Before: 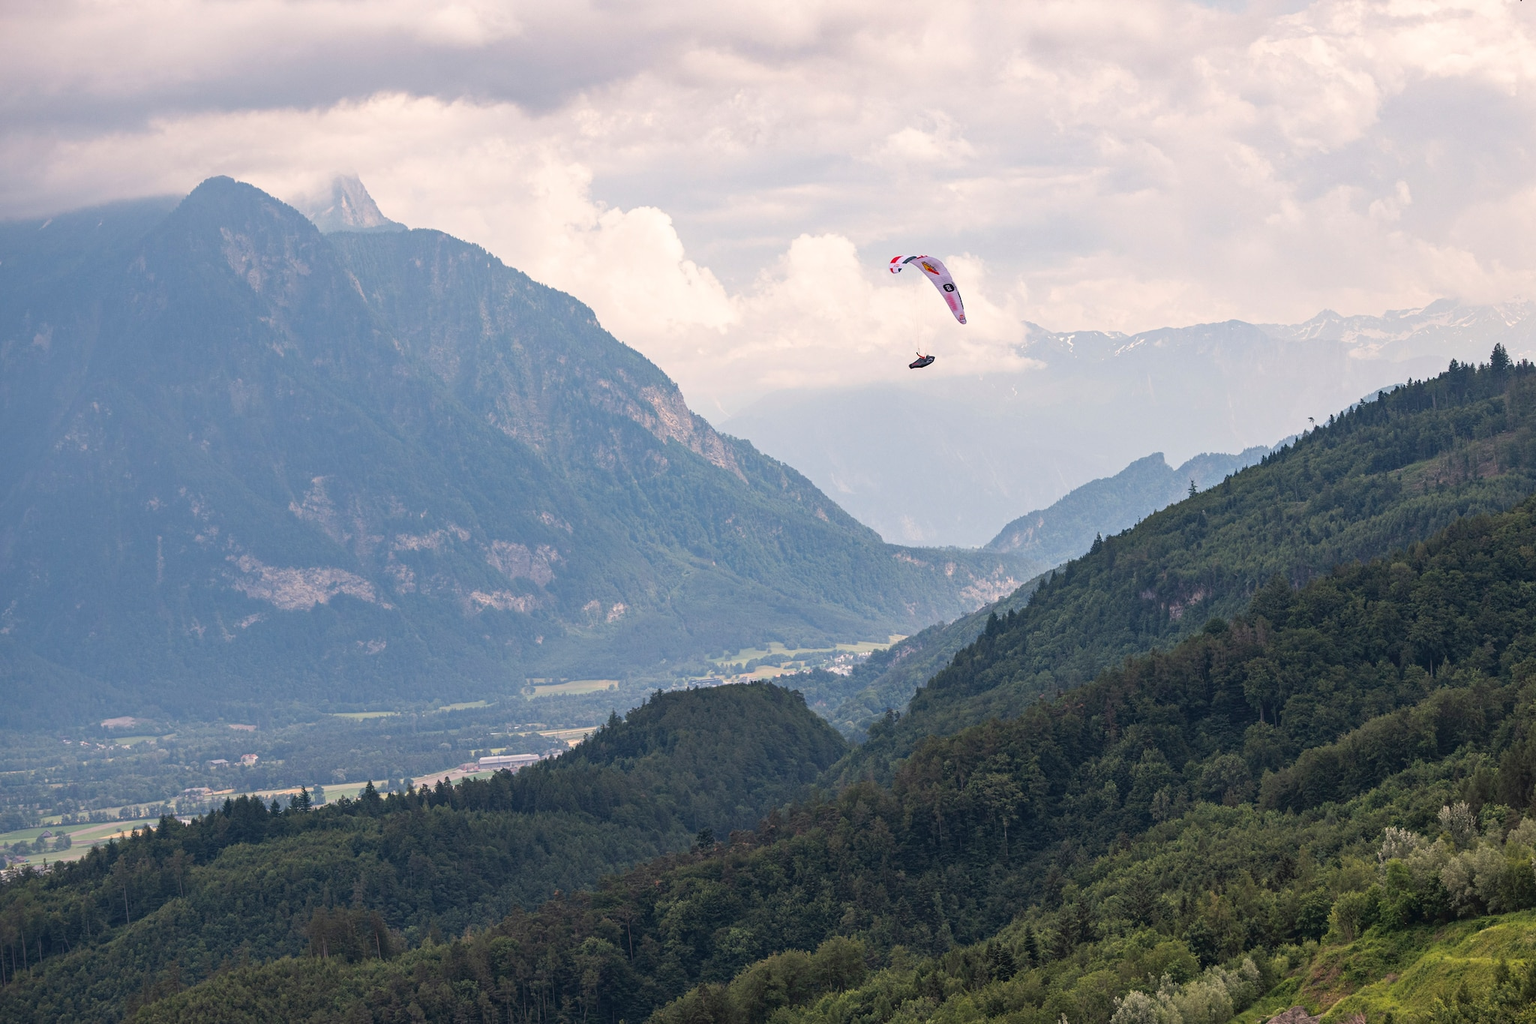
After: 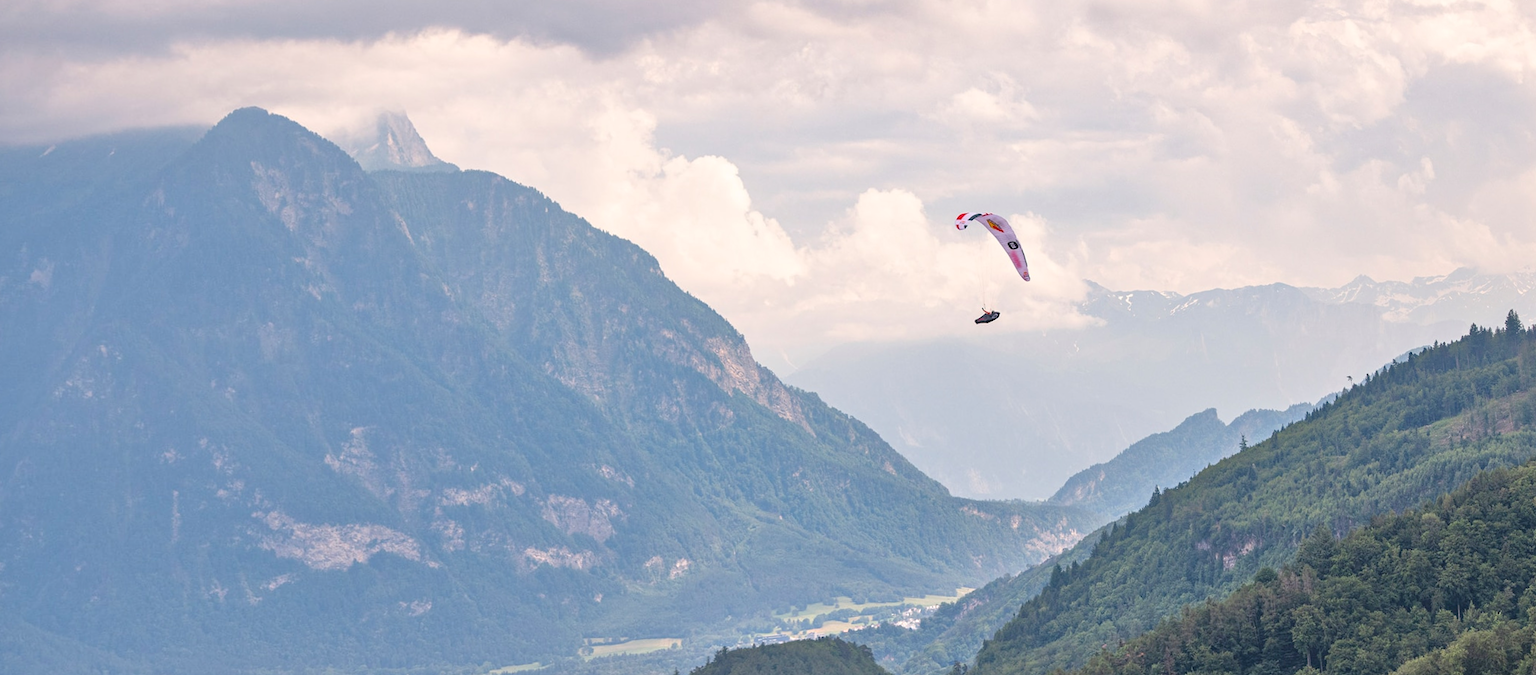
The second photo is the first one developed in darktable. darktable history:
tone equalizer: -7 EV 0.15 EV, -6 EV 0.6 EV, -5 EV 1.15 EV, -4 EV 1.33 EV, -3 EV 1.15 EV, -2 EV 0.6 EV, -1 EV 0.15 EV, mask exposure compensation -0.5 EV
rotate and perspective: rotation -0.013°, lens shift (vertical) -0.027, lens shift (horizontal) 0.178, crop left 0.016, crop right 0.989, crop top 0.082, crop bottom 0.918
crop: bottom 28.576%
exposure: compensate highlight preservation false
